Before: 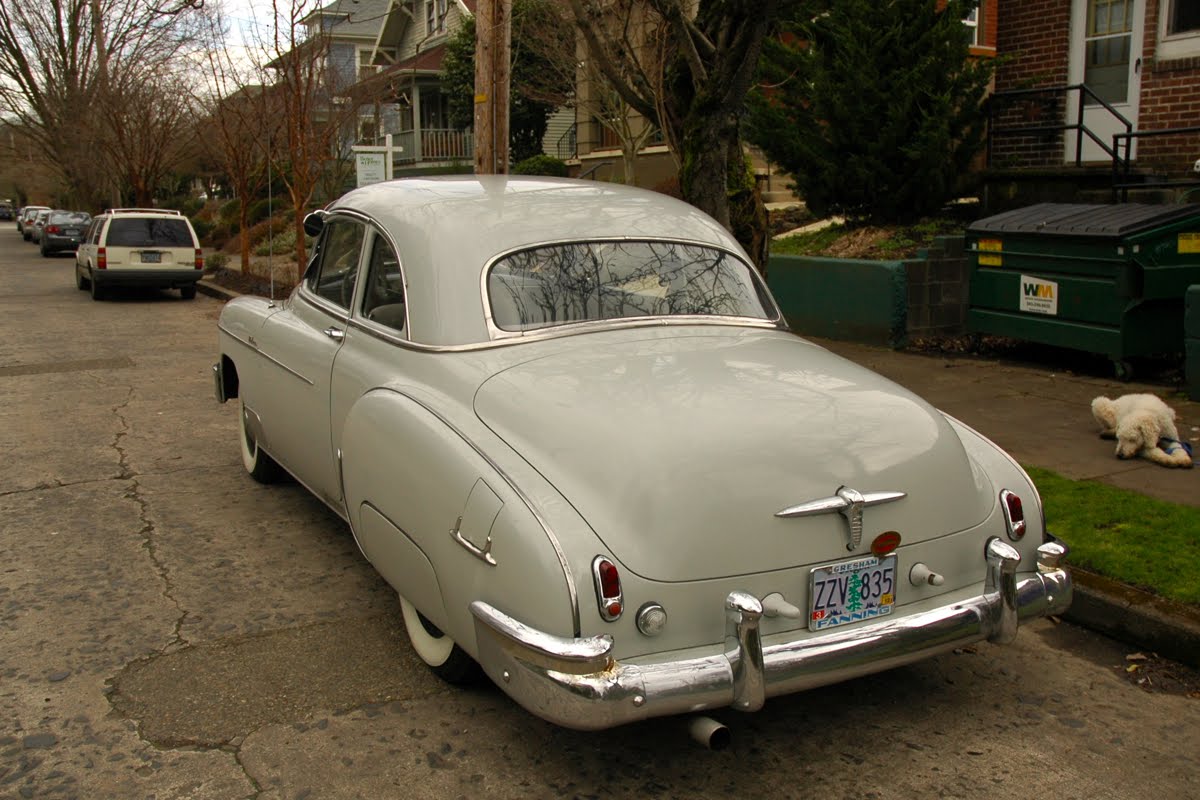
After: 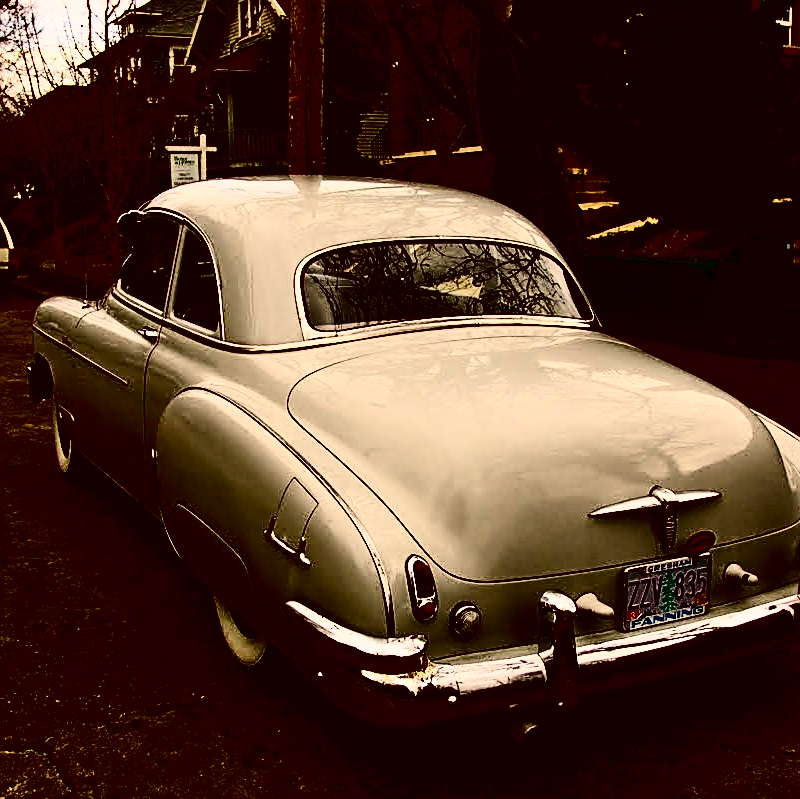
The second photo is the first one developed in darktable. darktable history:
exposure: exposure -0.064 EV, compensate highlight preservation false
crop and rotate: left 15.546%, right 17.787%
local contrast: mode bilateral grid, contrast 10, coarseness 25, detail 110%, midtone range 0.2
sharpen: on, module defaults
filmic rgb: black relative exposure -4.93 EV, white relative exposure 2.84 EV, hardness 3.72
contrast brightness saturation: contrast 0.77, brightness -1, saturation 1
contrast equalizer: octaves 7, y [[0.6 ×6], [0.55 ×6], [0 ×6], [0 ×6], [0 ×6]], mix 0.3
color correction: highlights a* 10.21, highlights b* 9.79, shadows a* 8.61, shadows b* 7.88, saturation 0.8
